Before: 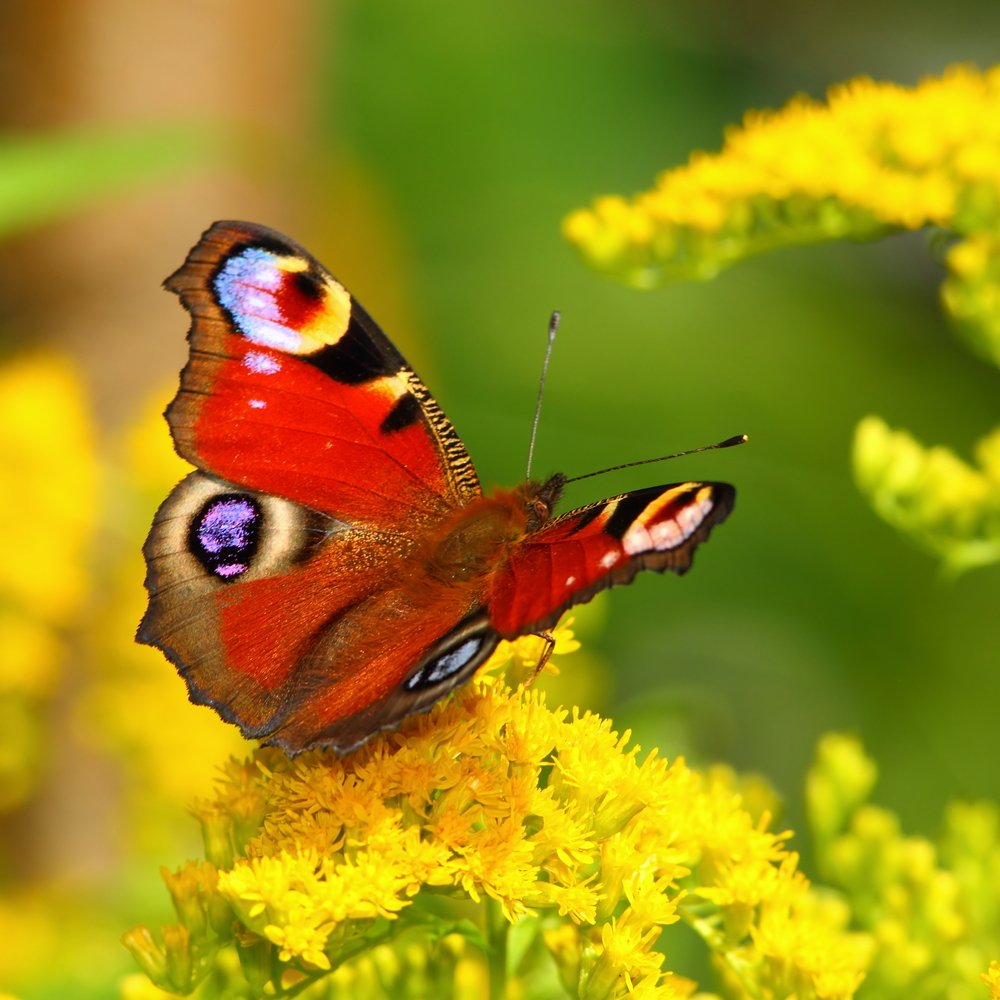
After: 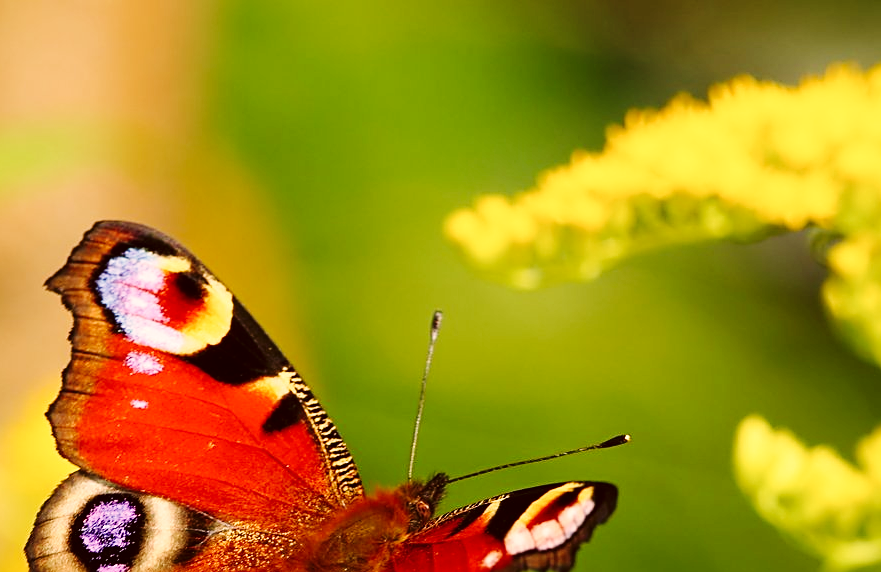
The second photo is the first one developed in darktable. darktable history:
color correction: highlights a* 10.21, highlights b* 9.79, shadows a* 8.61, shadows b* 7.88, saturation 0.8
sharpen: on, module defaults
base curve: curves: ch0 [(0, 0) (0.036, 0.025) (0.121, 0.166) (0.206, 0.329) (0.605, 0.79) (1, 1)], preserve colors none
crop and rotate: left 11.812%, bottom 42.776%
